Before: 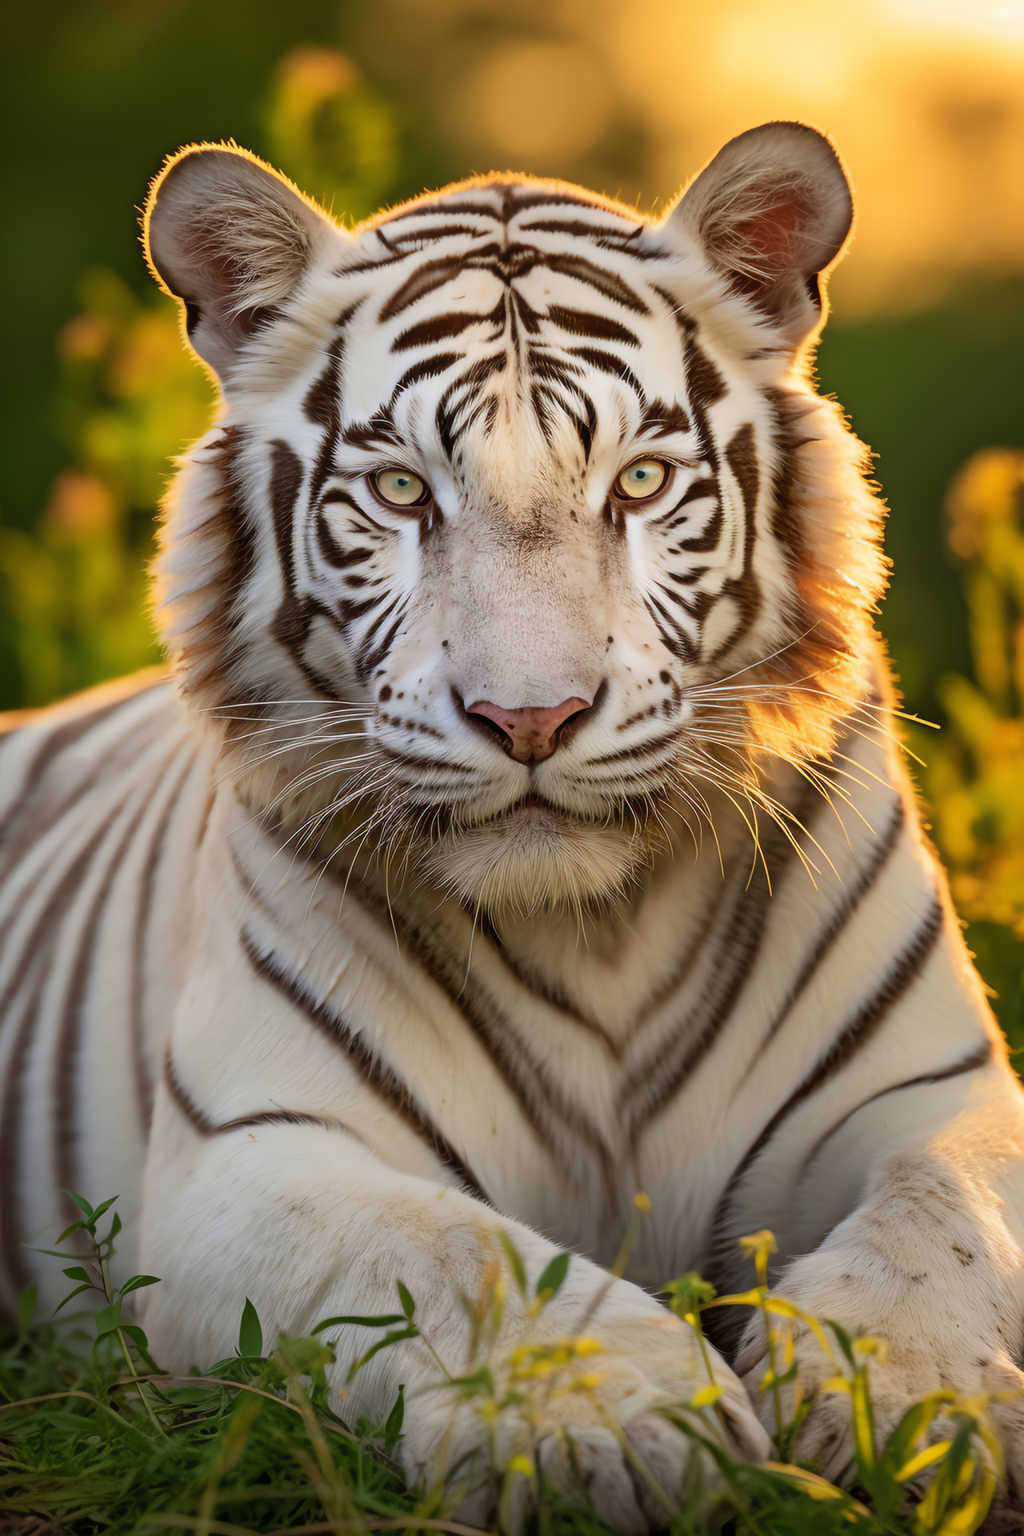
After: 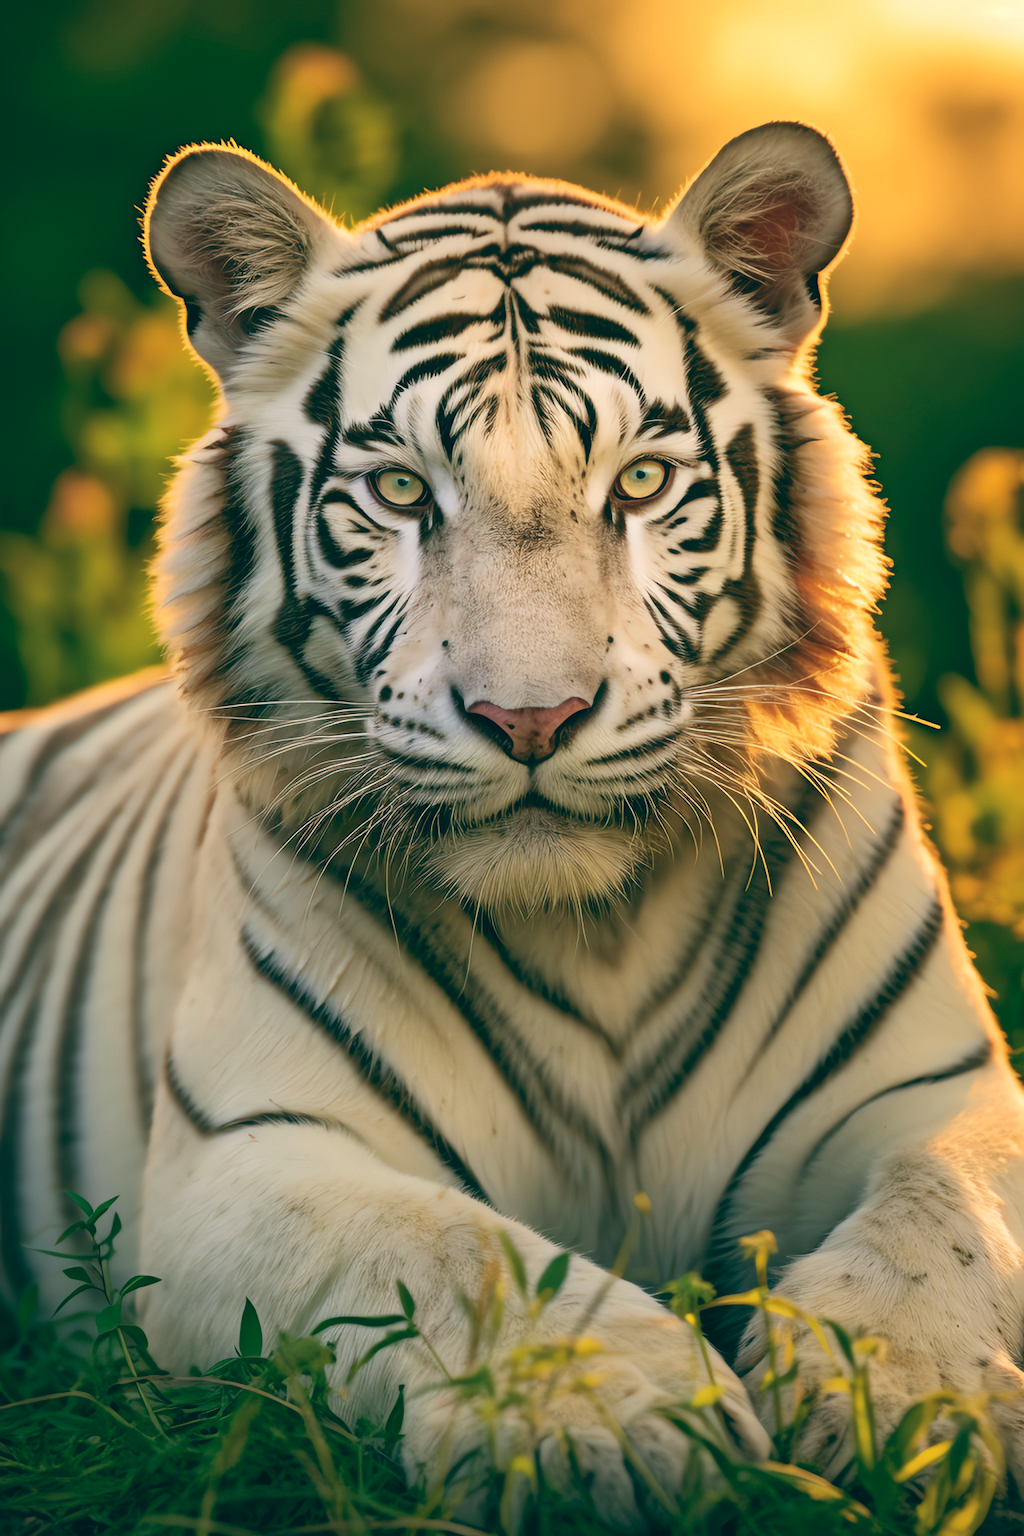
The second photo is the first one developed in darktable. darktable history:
velvia: on, module defaults
local contrast: mode bilateral grid, contrast 10, coarseness 25, detail 115%, midtone range 0.2
color balance: lift [1.005, 0.99, 1.007, 1.01], gamma [1, 0.979, 1.011, 1.021], gain [0.923, 1.098, 1.025, 0.902], input saturation 90.45%, contrast 7.73%, output saturation 105.91%
